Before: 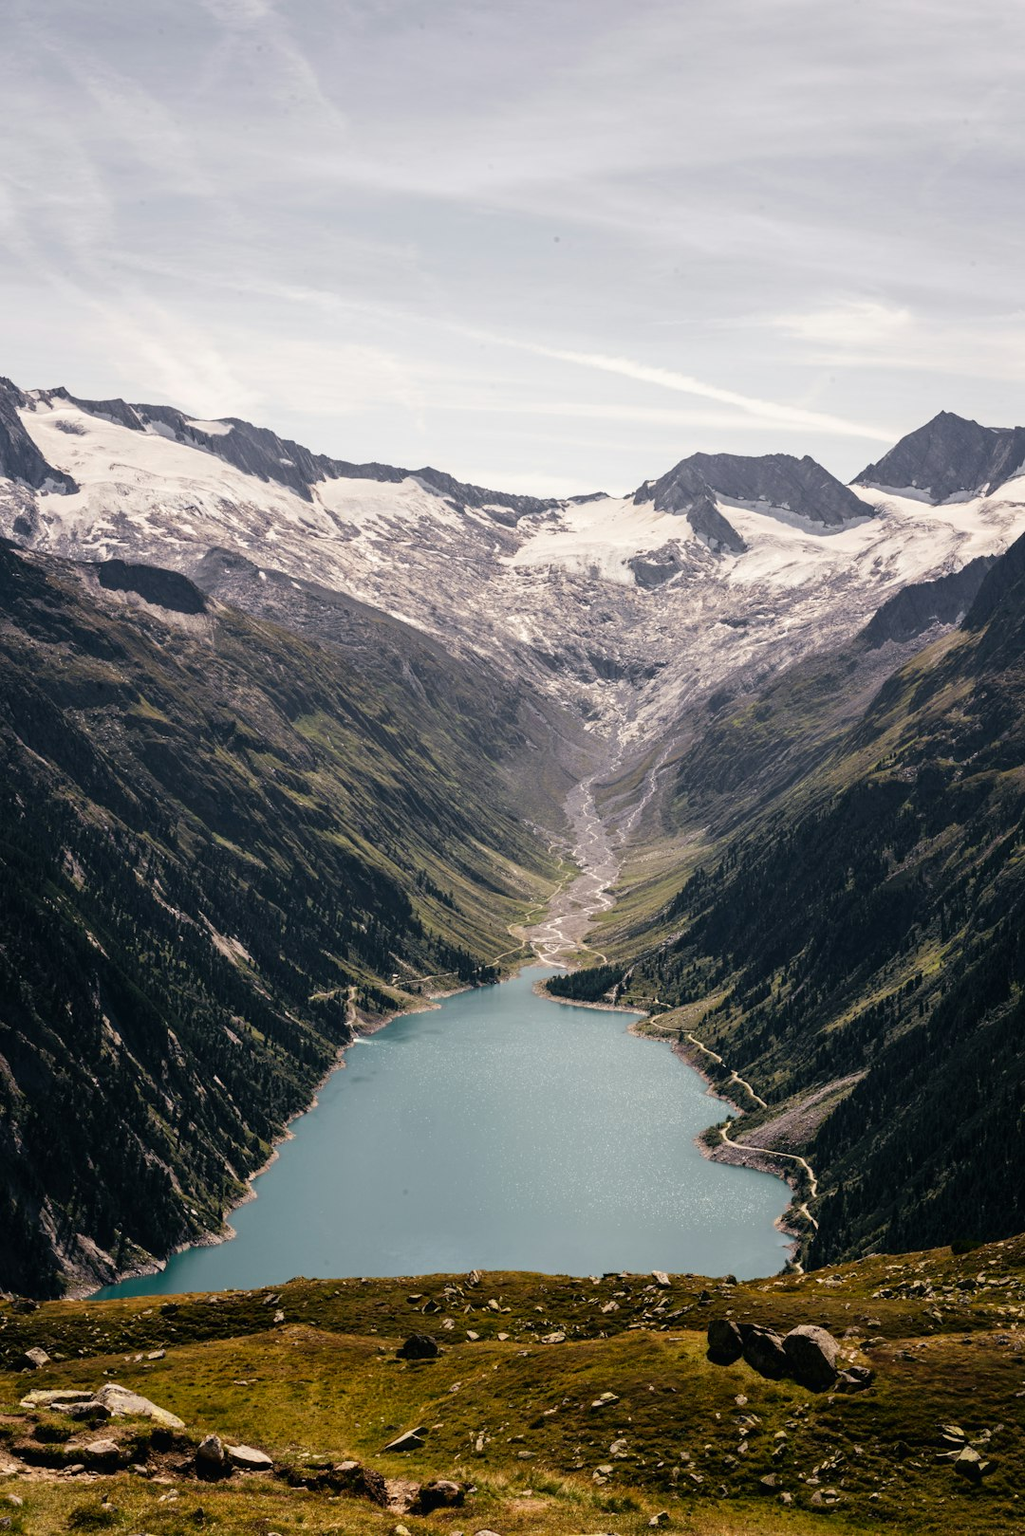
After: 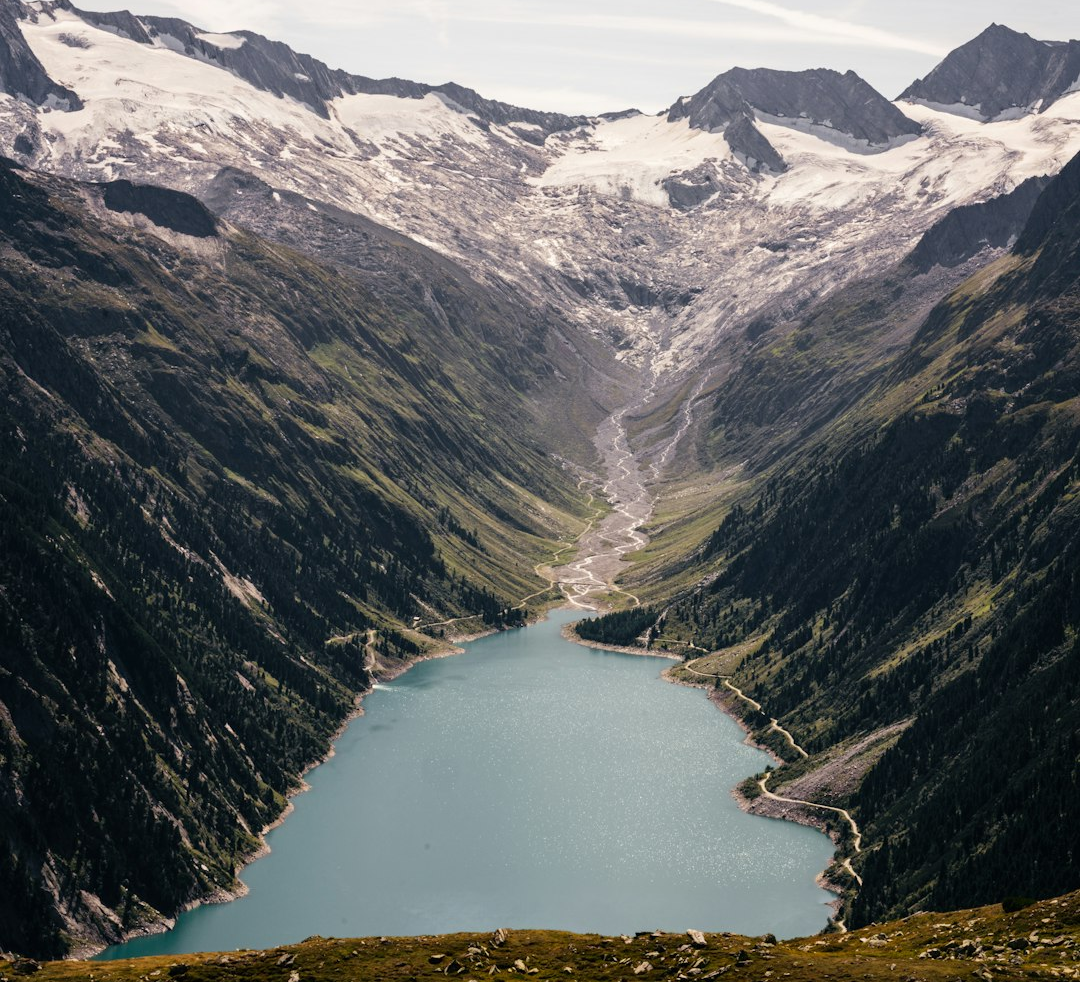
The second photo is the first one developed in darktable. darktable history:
crop and rotate: top 25.357%, bottom 13.942%
white balance: emerald 1
